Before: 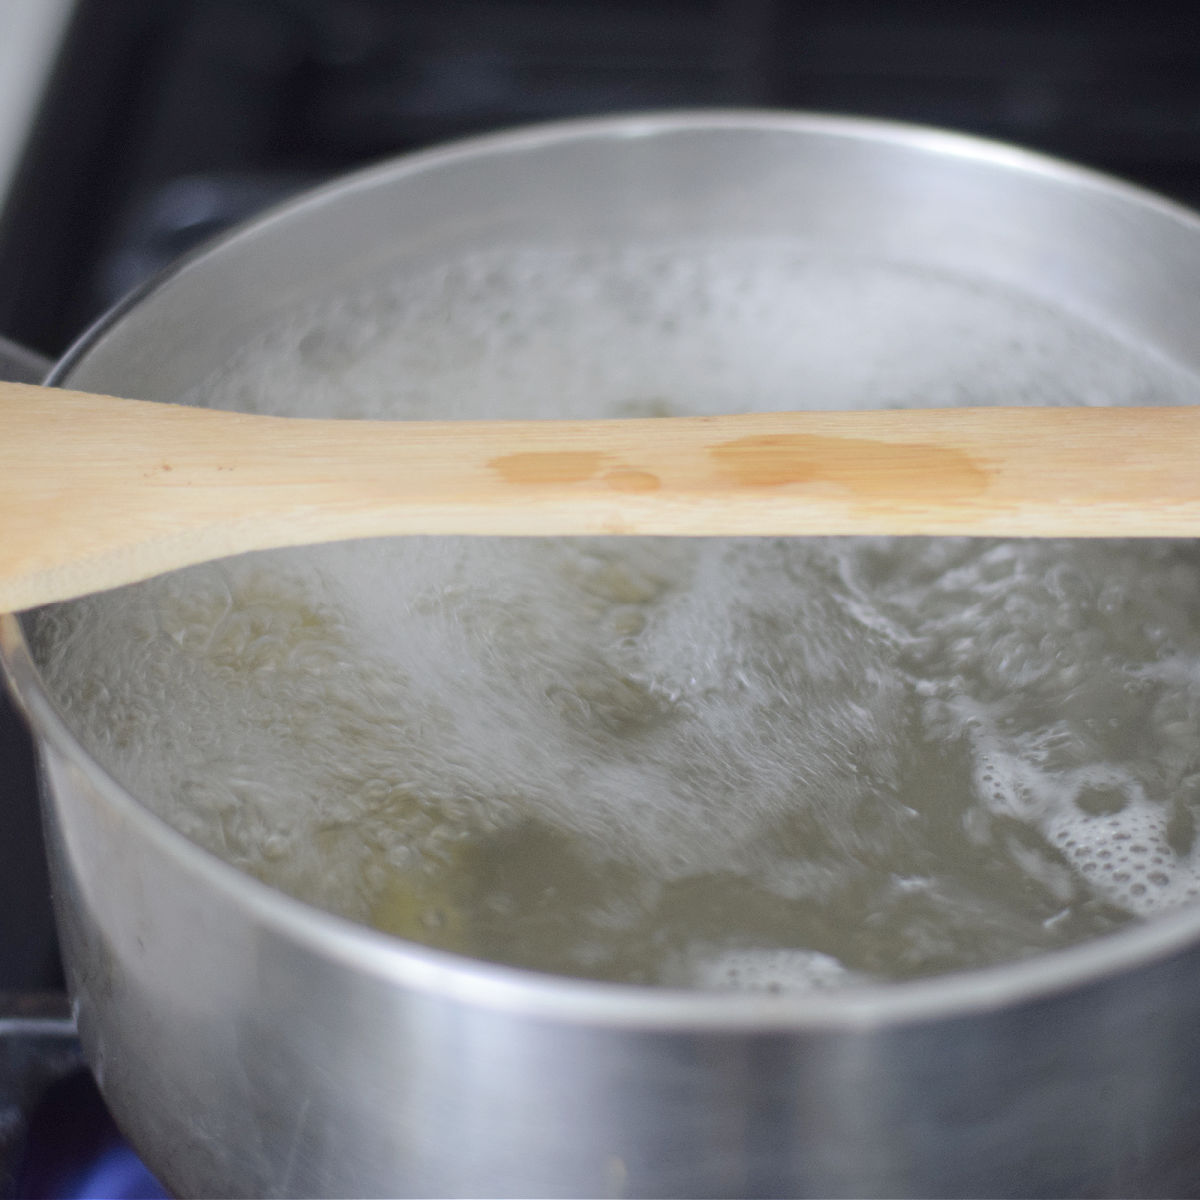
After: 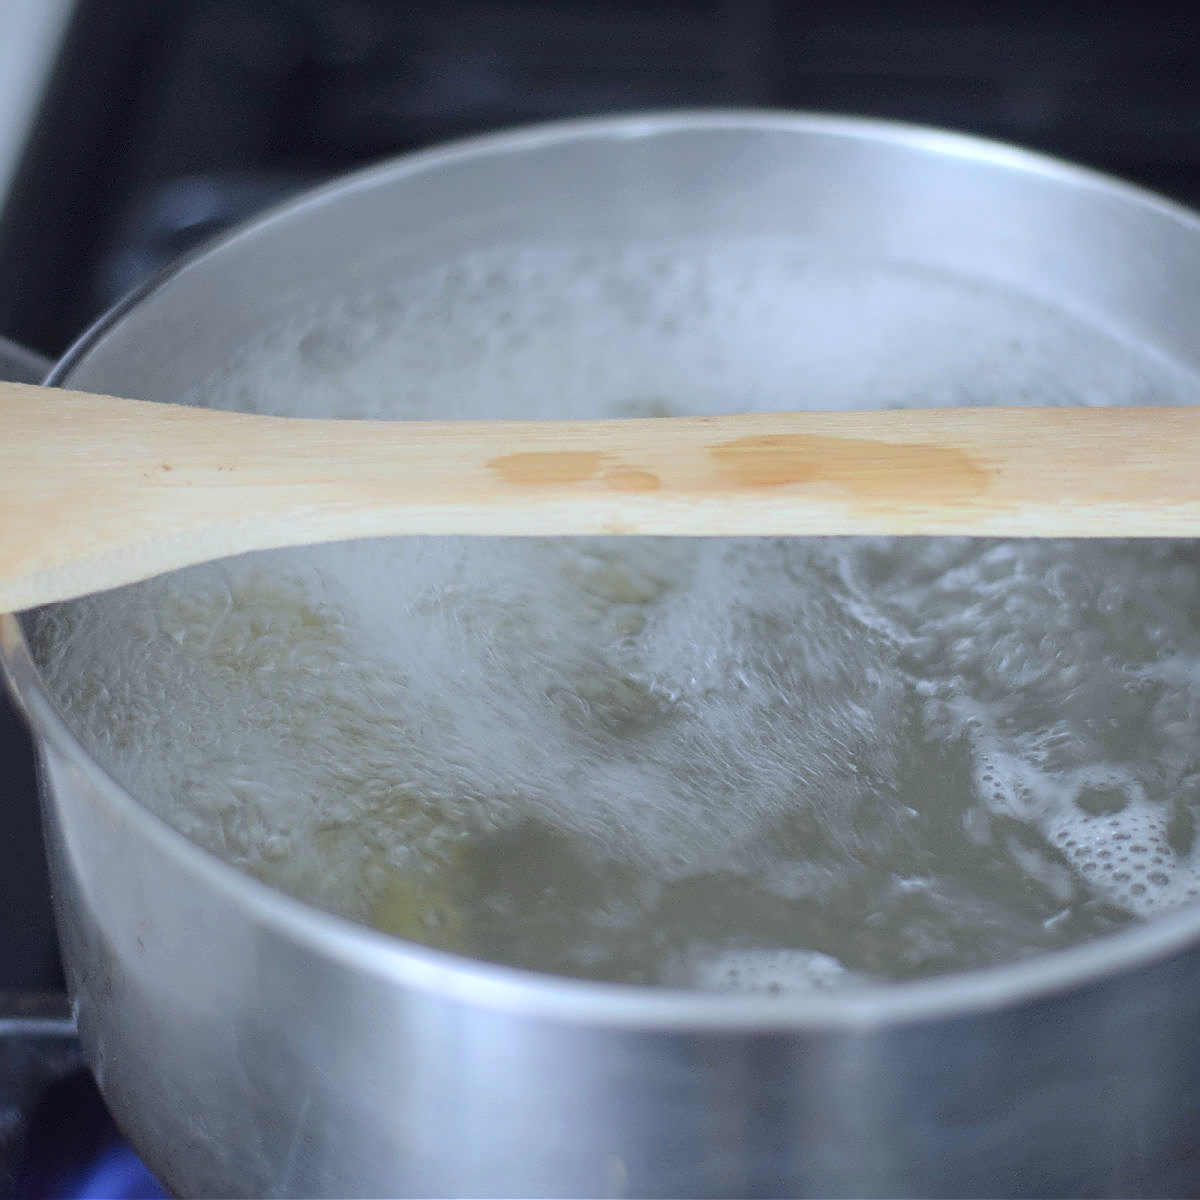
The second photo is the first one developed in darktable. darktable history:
color calibration: illuminant custom, x 0.368, y 0.373, temperature 4330.32 K
exposure: compensate highlight preservation false
sharpen: on, module defaults
